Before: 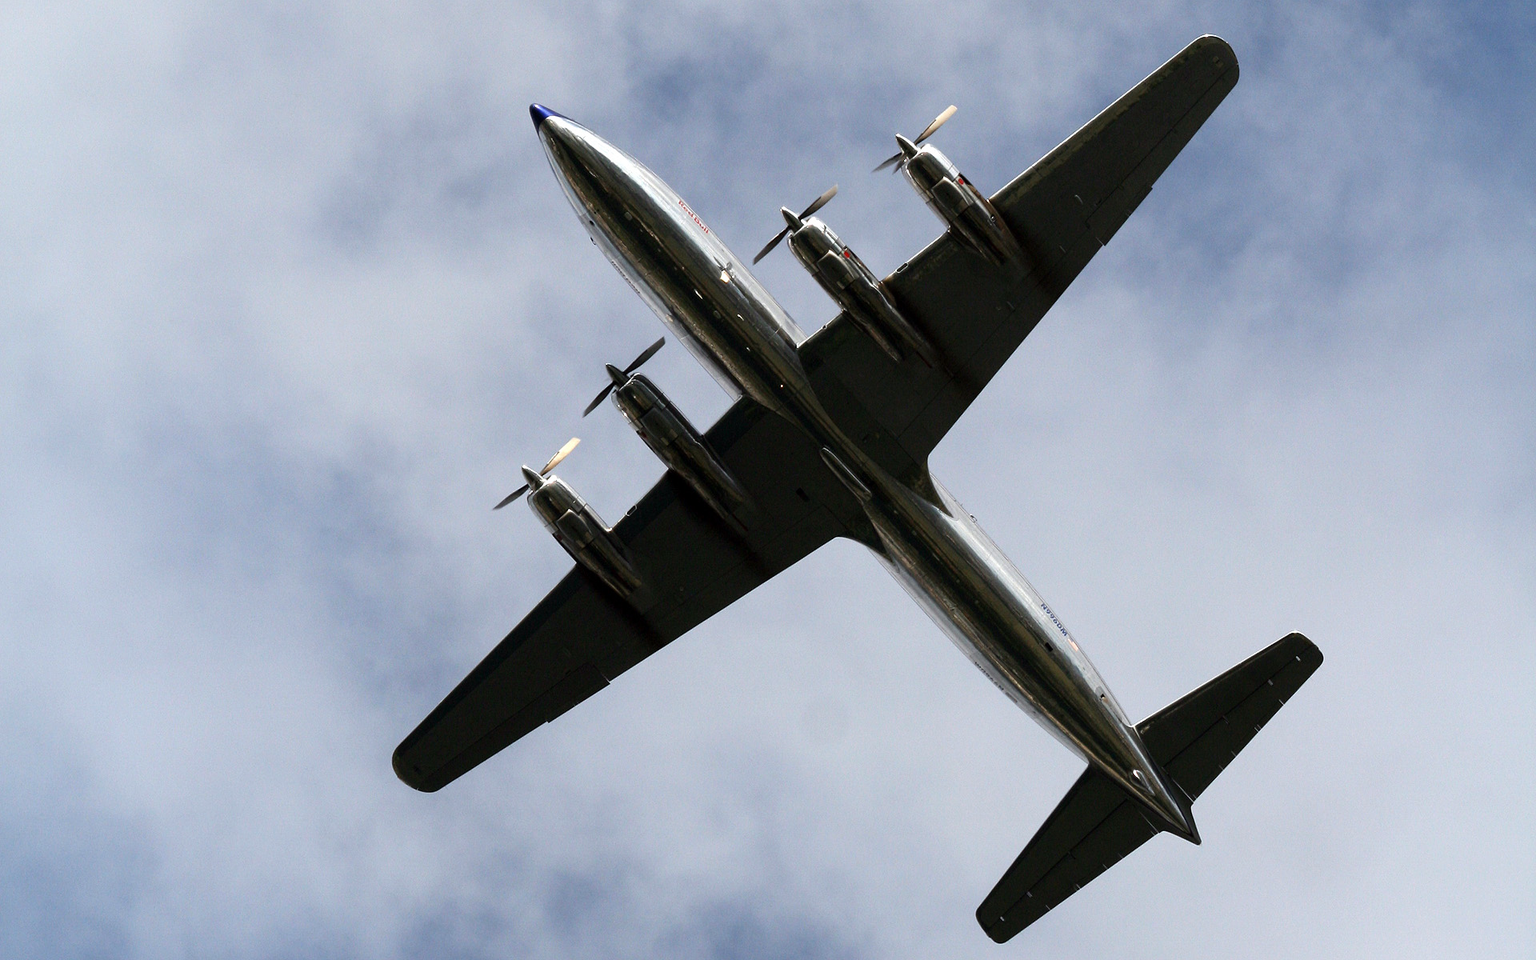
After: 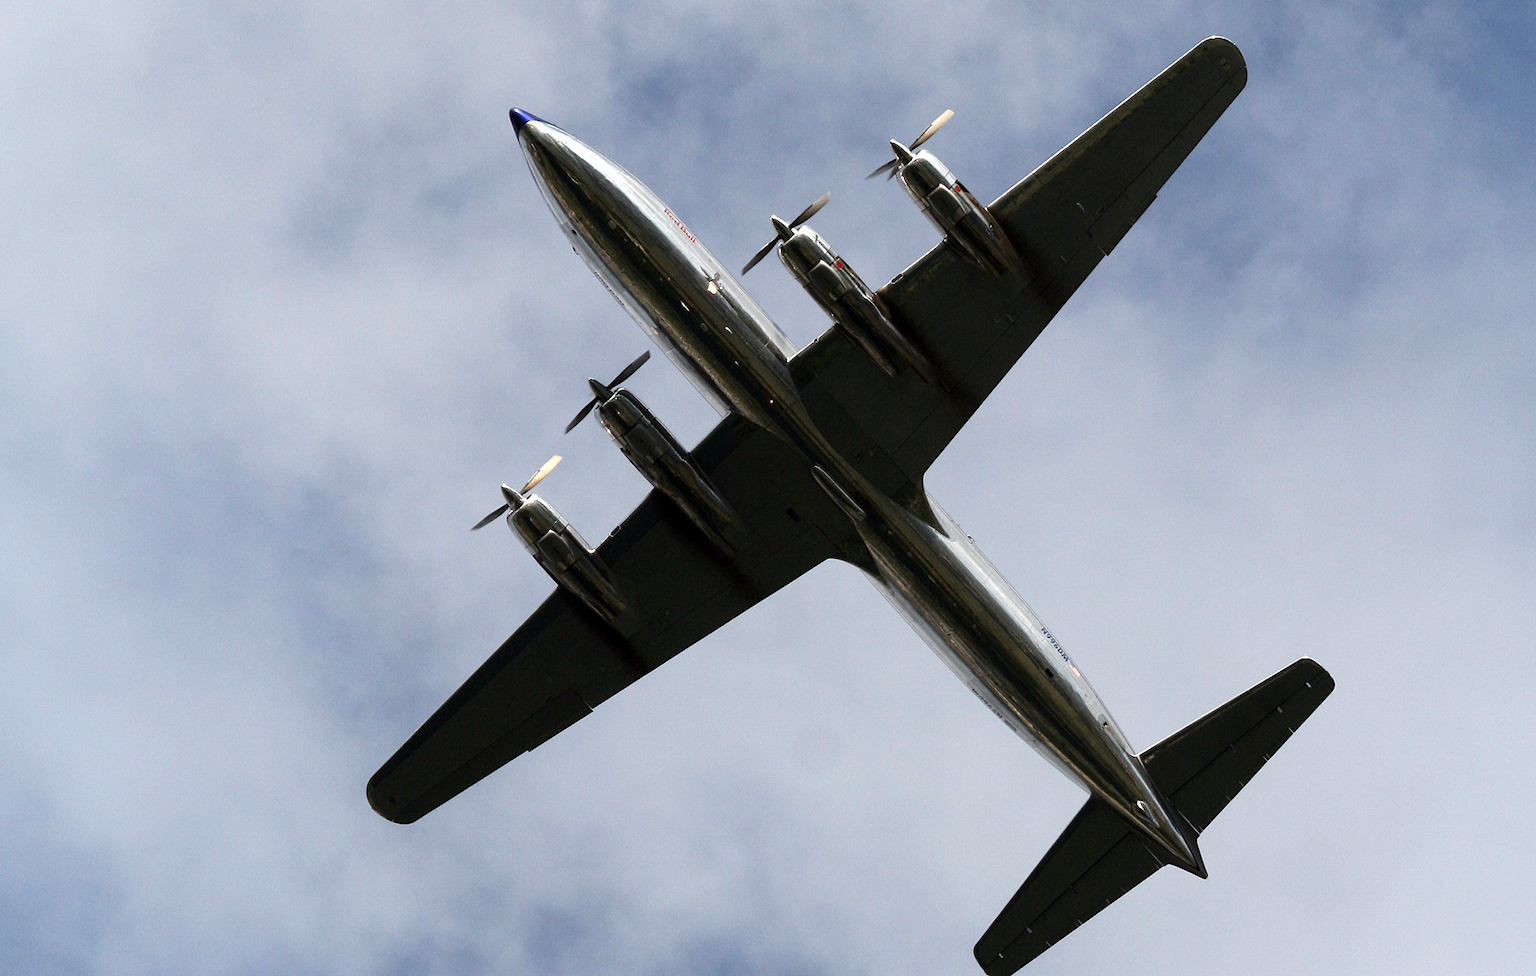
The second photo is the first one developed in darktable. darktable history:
crop and rotate: left 2.641%, right 1.165%, bottom 2.169%
exposure: compensate exposure bias true, compensate highlight preservation false
